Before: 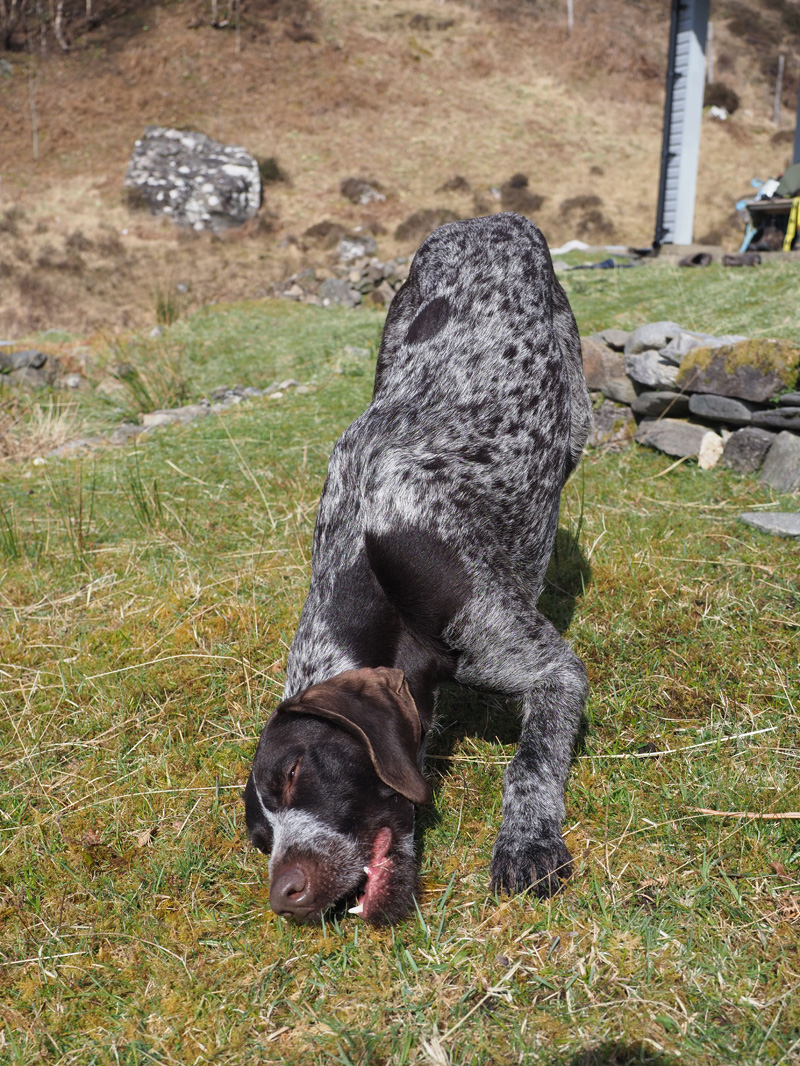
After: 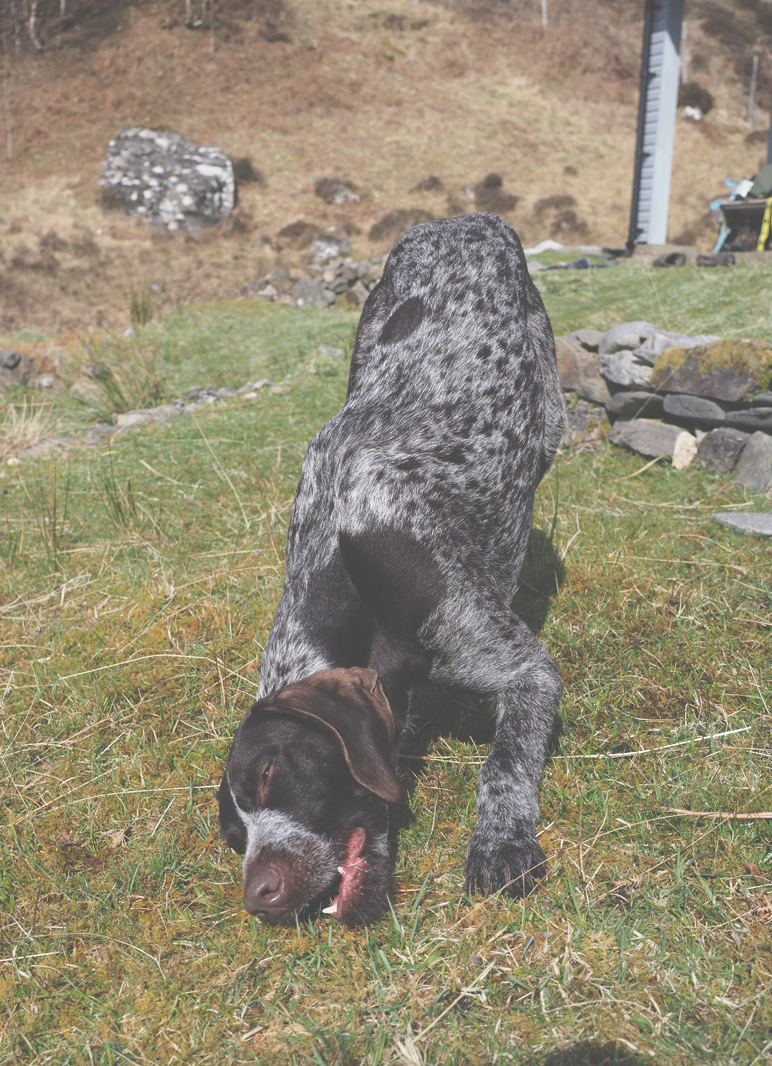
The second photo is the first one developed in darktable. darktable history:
crop and rotate: left 3.486%
exposure: black level correction -0.063, exposure -0.049 EV, compensate exposure bias true, compensate highlight preservation false
tone equalizer: edges refinement/feathering 500, mask exposure compensation -1.57 EV, preserve details no
